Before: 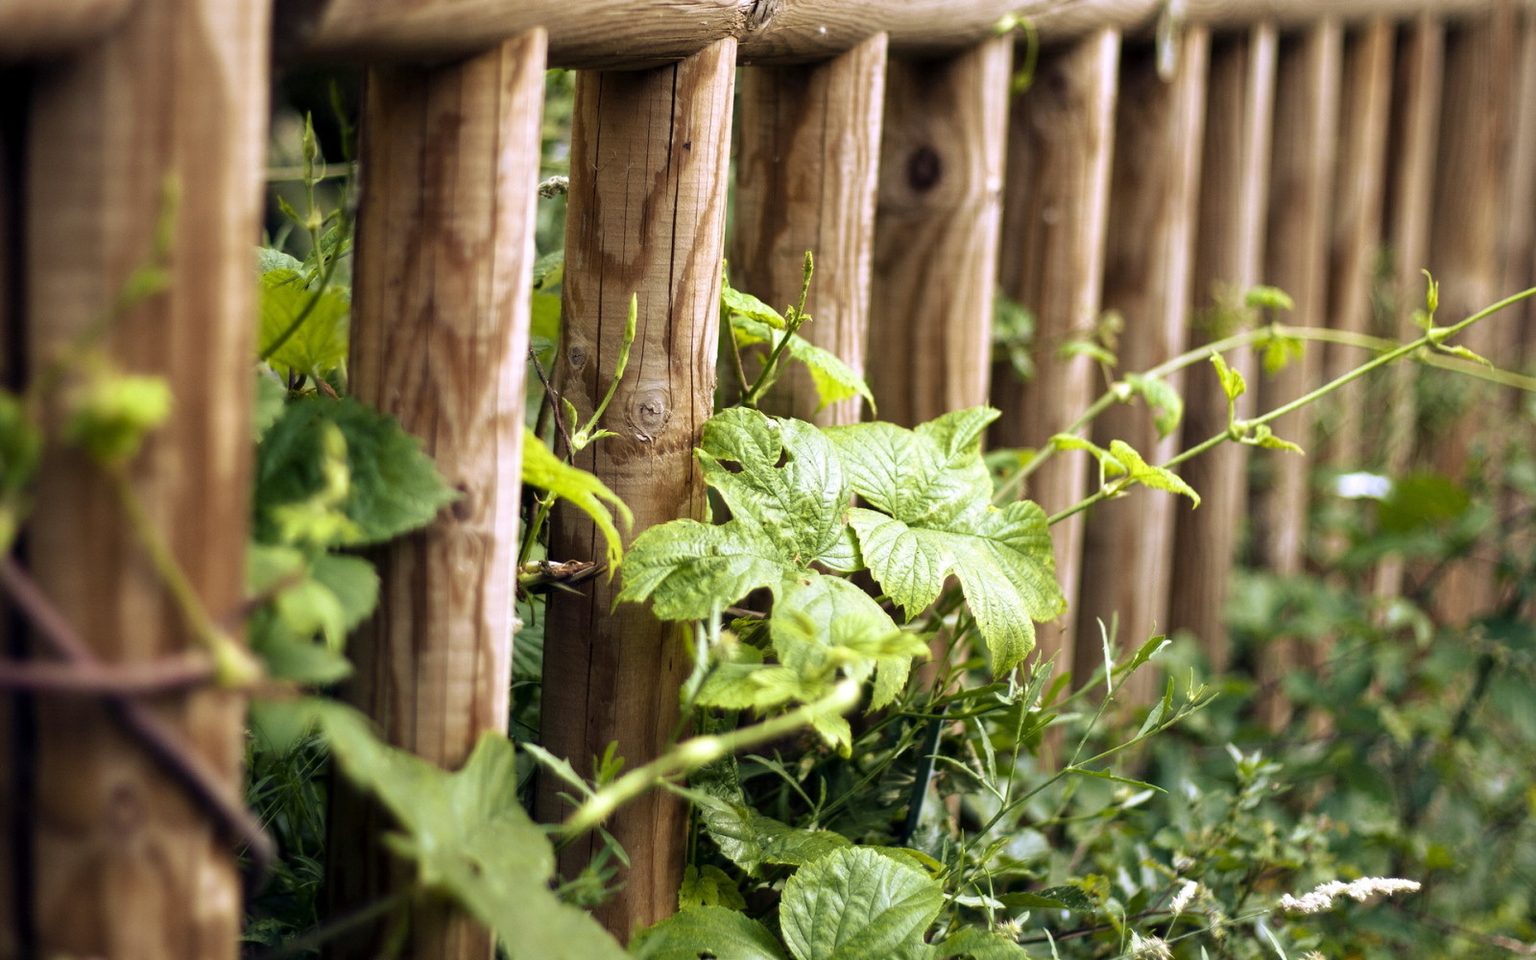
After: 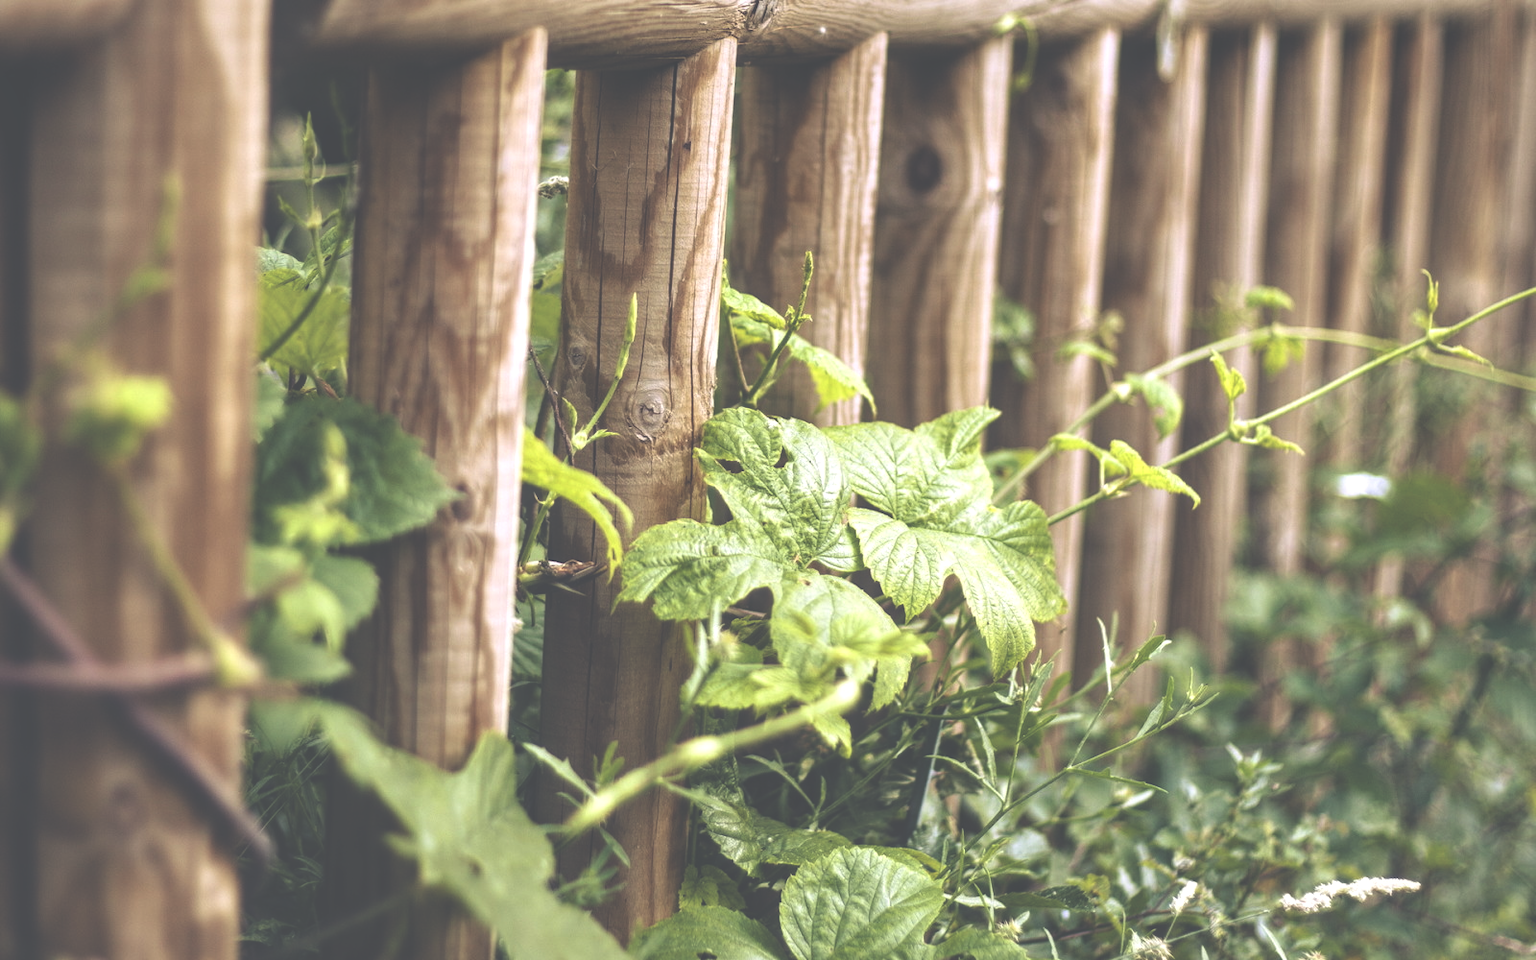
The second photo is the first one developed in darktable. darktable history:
local contrast: detail 130%
color correction: highlights a* 0.429, highlights b* 2.67, shadows a* -0.791, shadows b* -4.3
exposure: black level correction -0.087, compensate exposure bias true, compensate highlight preservation false
